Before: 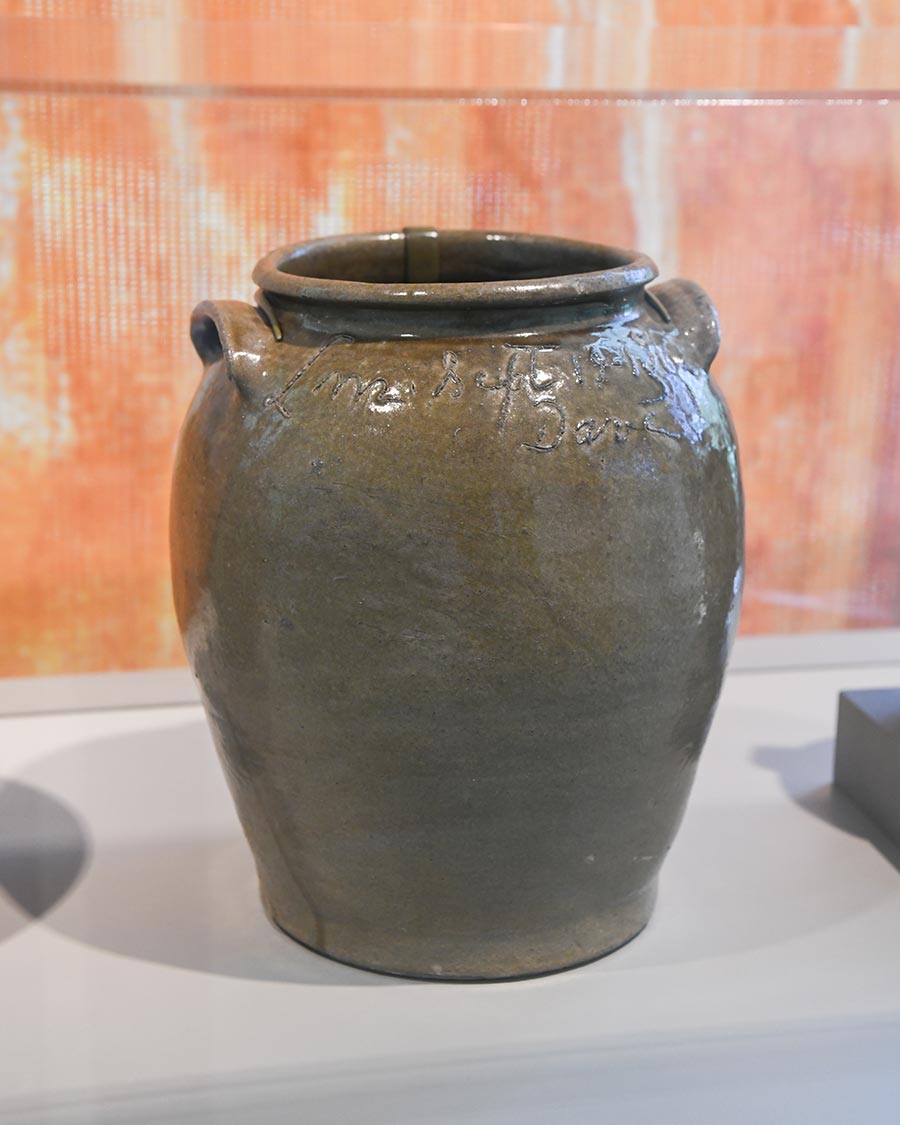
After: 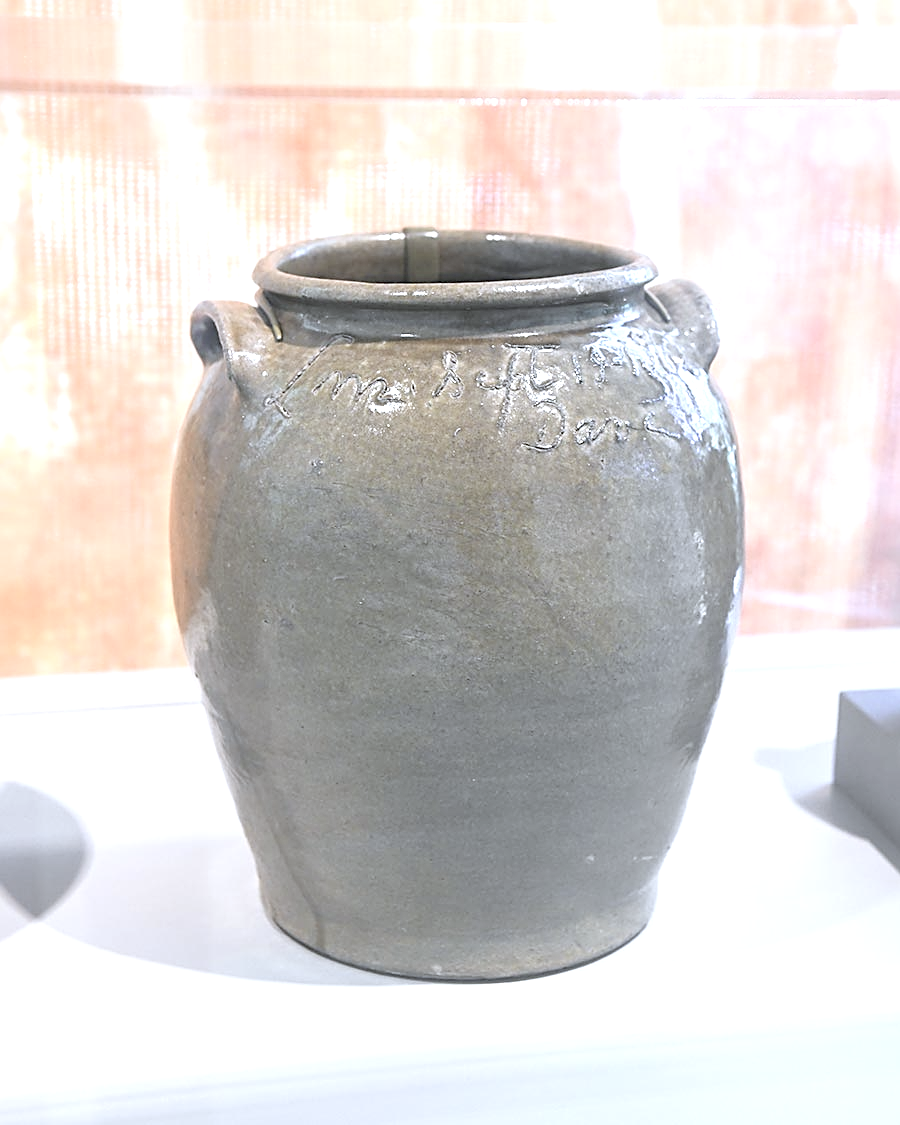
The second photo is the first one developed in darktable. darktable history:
sharpen: on, module defaults
exposure: black level correction 0, exposure 1.1 EV, compensate exposure bias true, compensate highlight preservation false
white balance: red 0.926, green 1.003, blue 1.133
contrast brightness saturation: brightness 0.18, saturation -0.5
